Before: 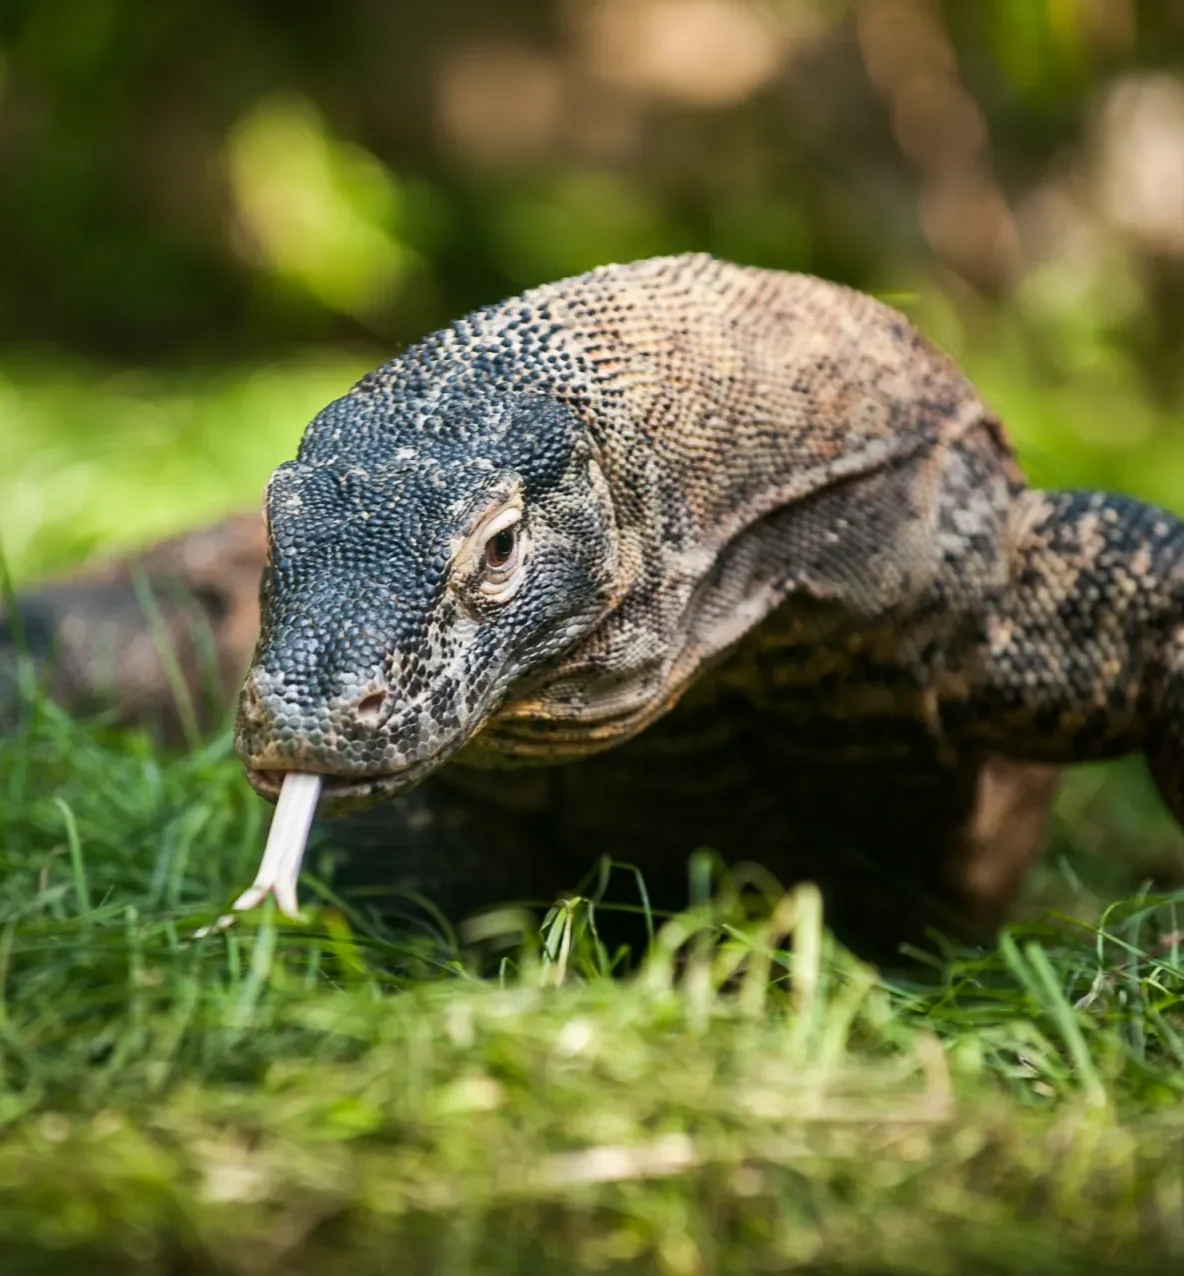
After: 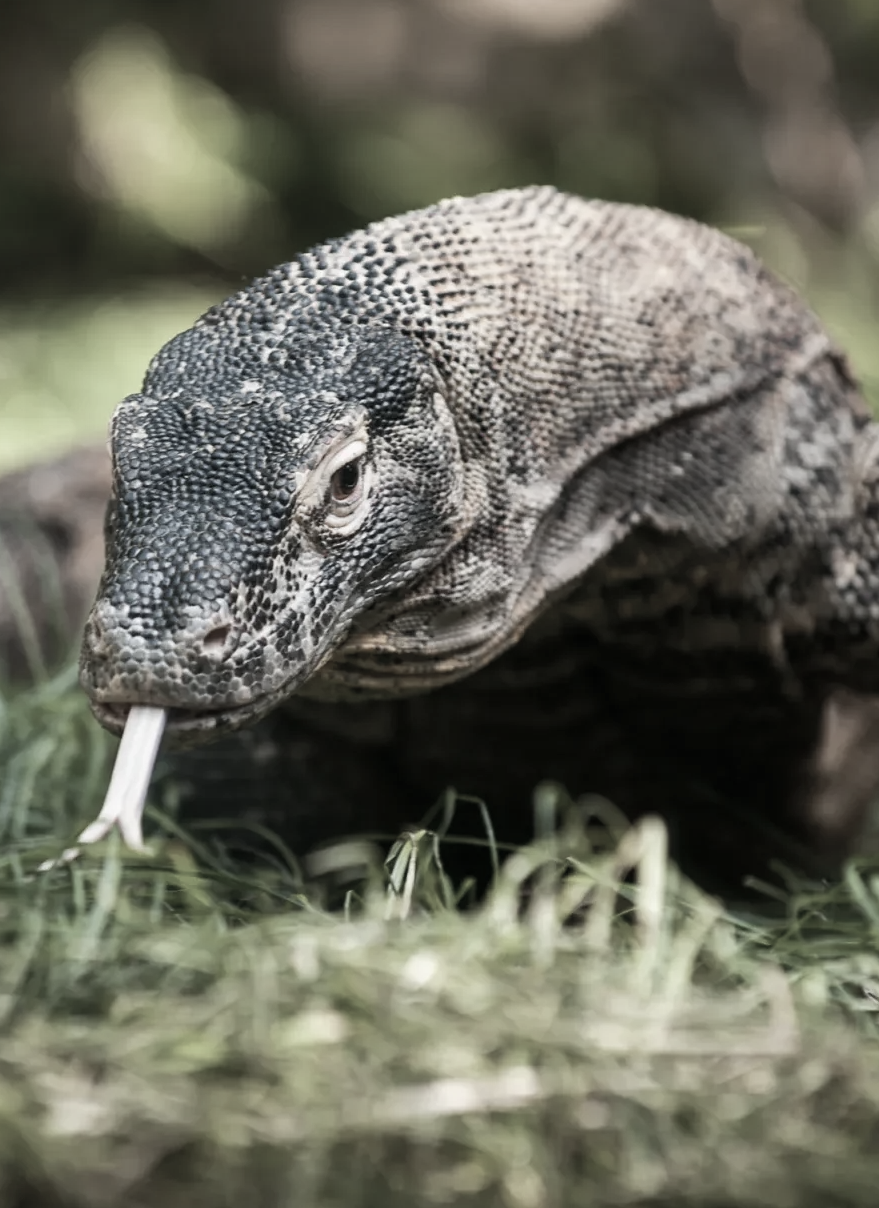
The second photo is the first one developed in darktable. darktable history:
color zones: curves: ch1 [(0, 0.34) (0.143, 0.164) (0.286, 0.152) (0.429, 0.176) (0.571, 0.173) (0.714, 0.188) (0.857, 0.199) (1, 0.34)]
crop and rotate: left 13.15%, top 5.251%, right 12.609%
